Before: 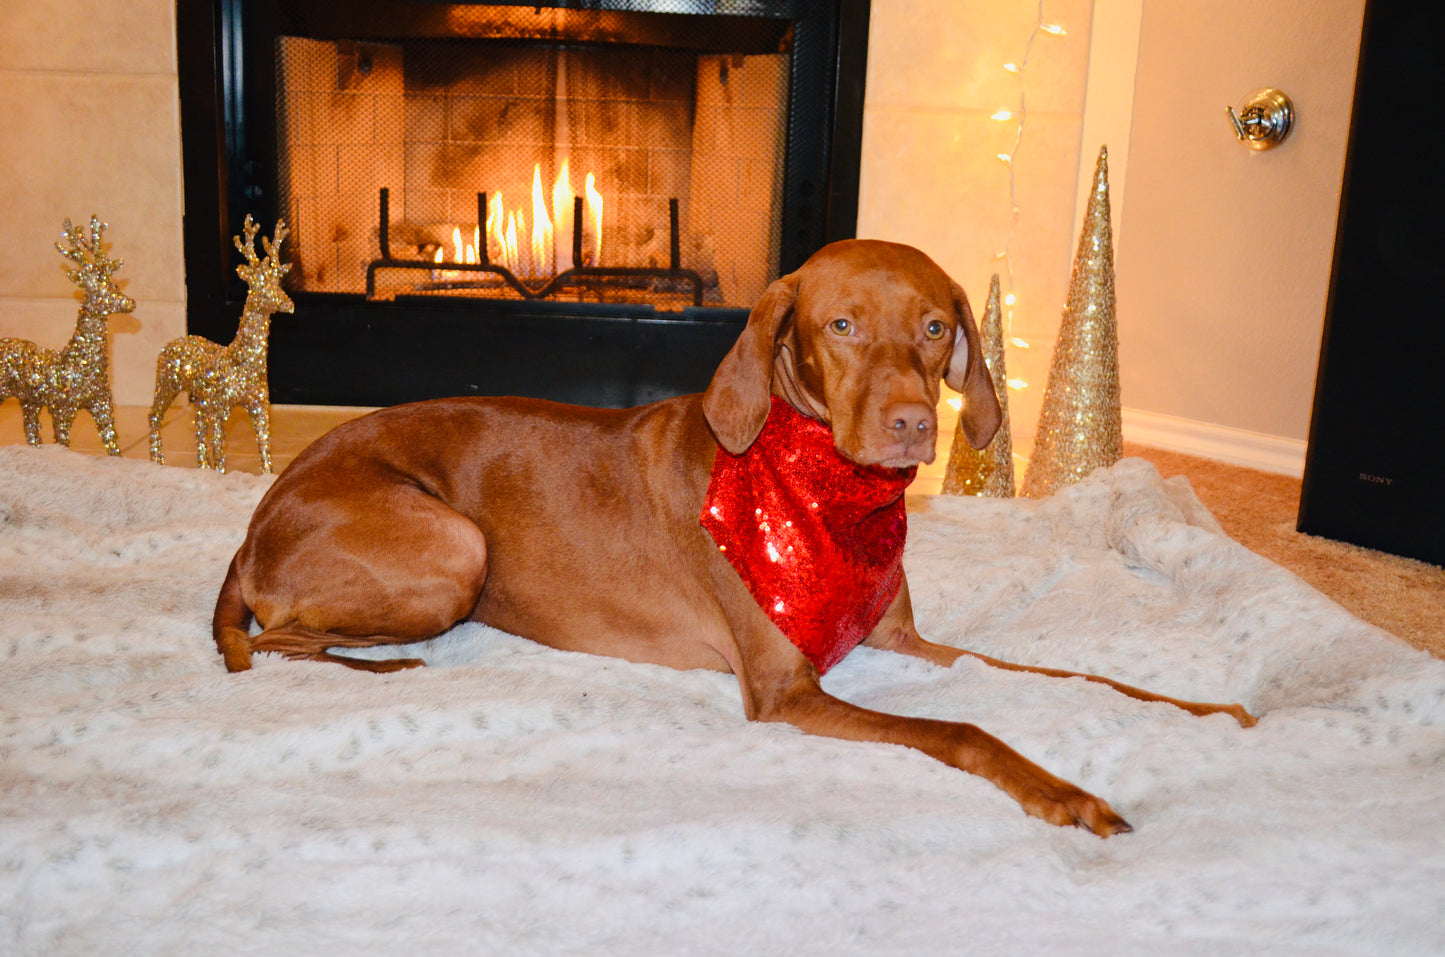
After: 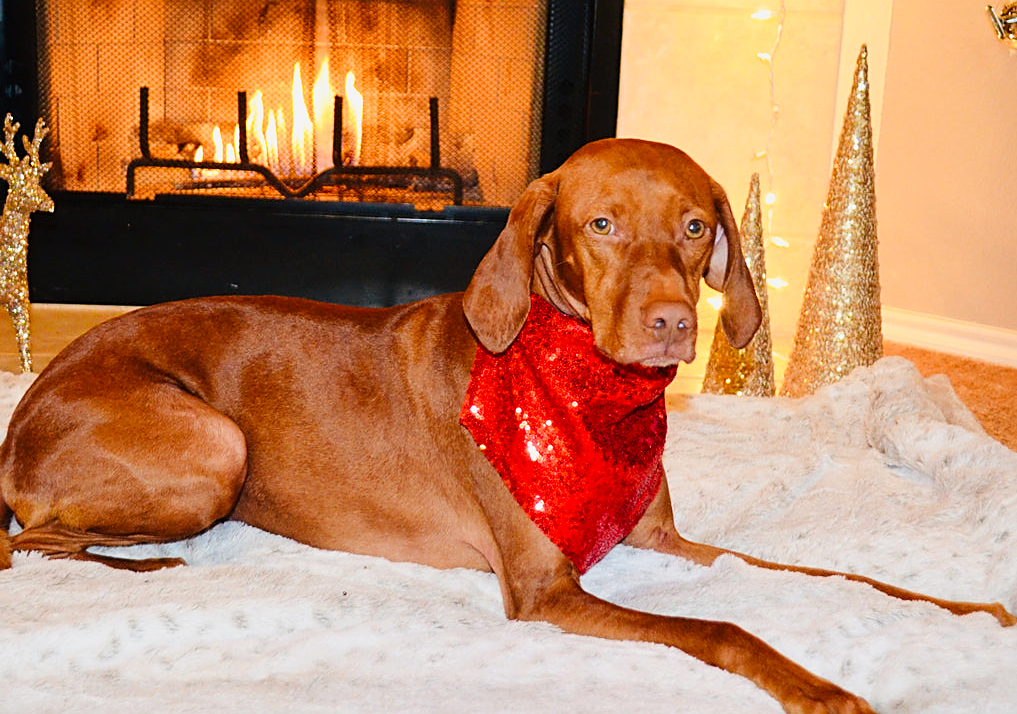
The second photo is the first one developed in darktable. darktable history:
sharpen: amount 0.499
tone curve: curves: ch0 [(0, 0) (0.091, 0.077) (0.517, 0.574) (0.745, 0.82) (0.844, 0.908) (0.909, 0.942) (1, 0.973)]; ch1 [(0, 0) (0.437, 0.404) (0.5, 0.5) (0.534, 0.546) (0.58, 0.603) (0.616, 0.649) (1, 1)]; ch2 [(0, 0) (0.442, 0.415) (0.5, 0.5) (0.535, 0.547) (0.585, 0.62) (1, 1)], preserve colors none
crop and rotate: left 16.611%, top 10.68%, right 12.968%, bottom 14.688%
